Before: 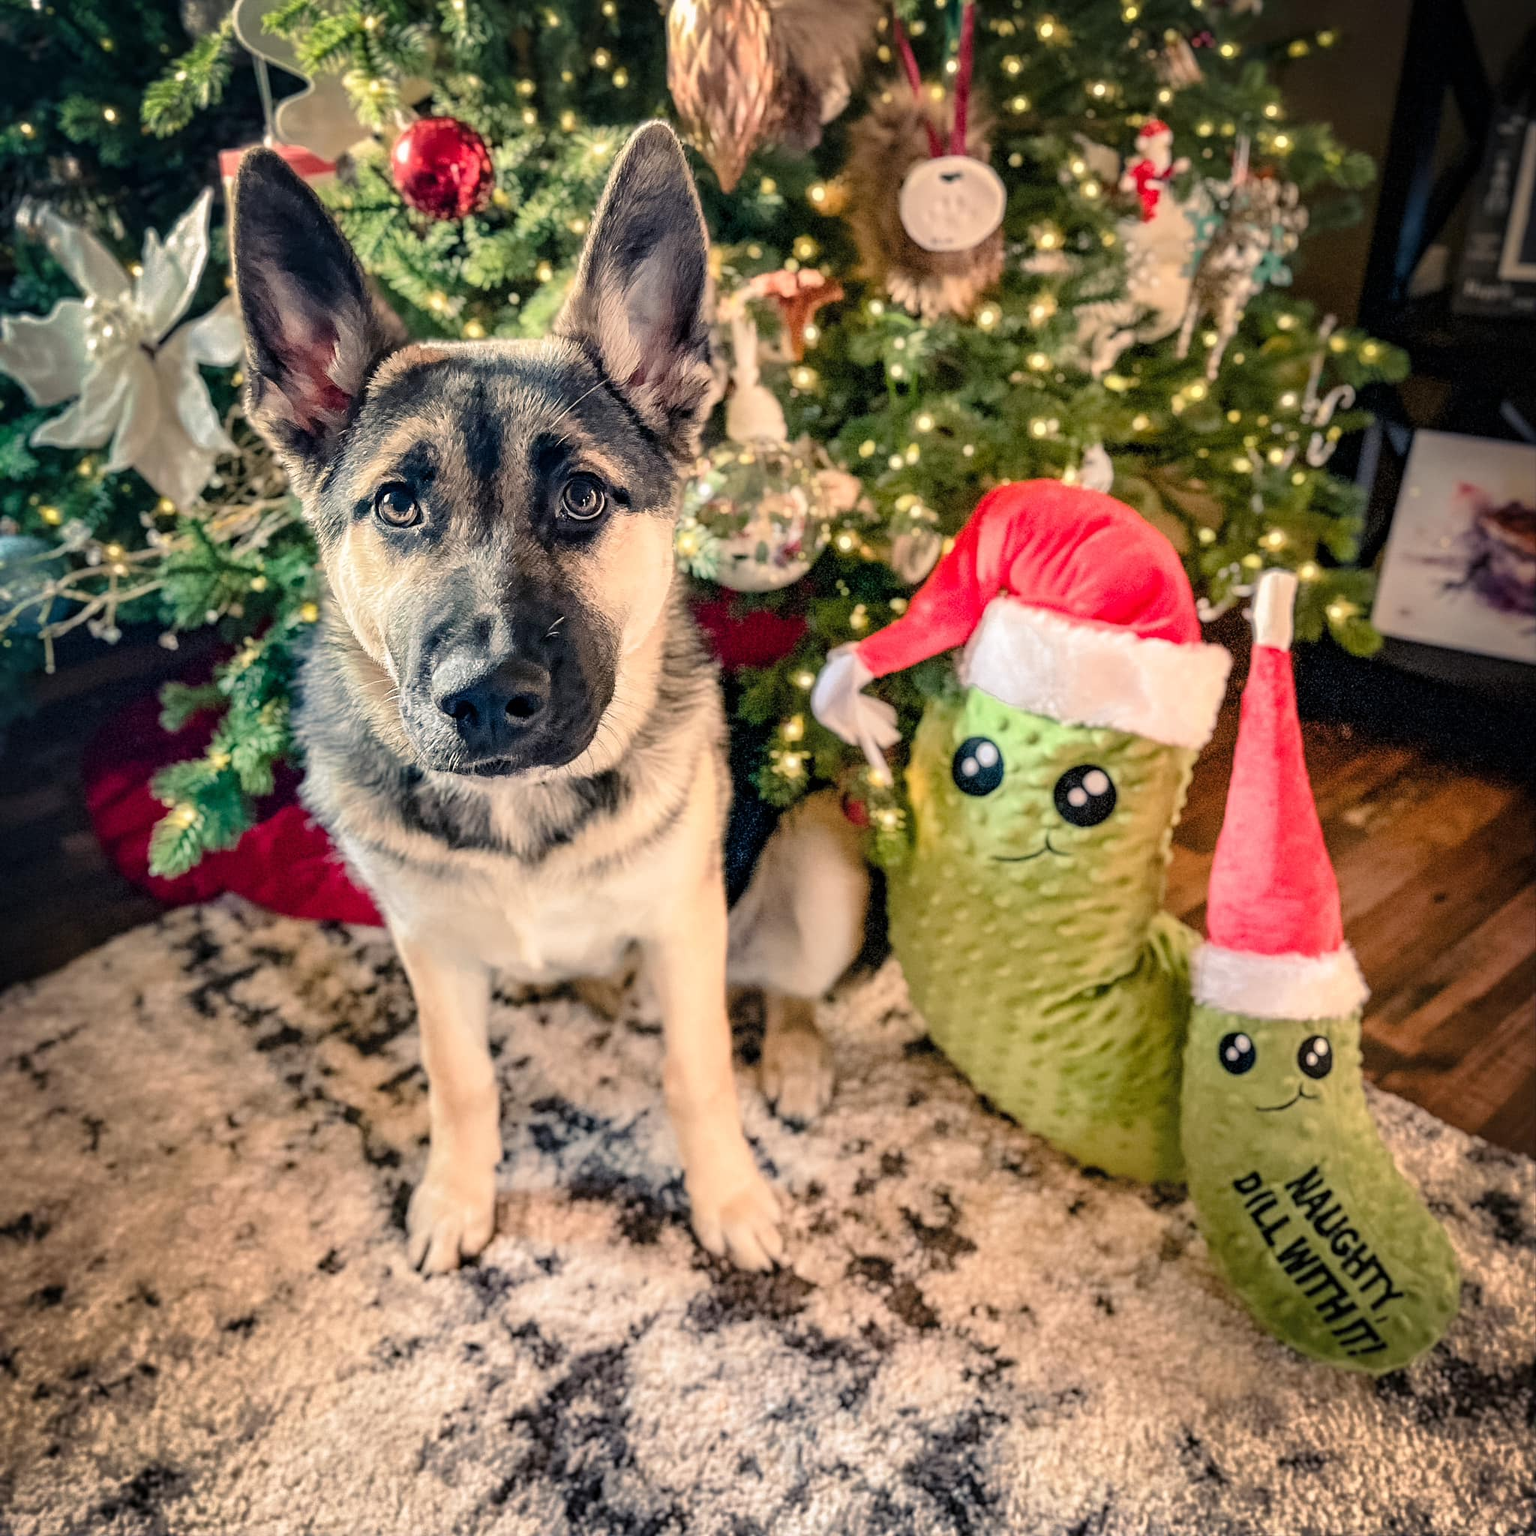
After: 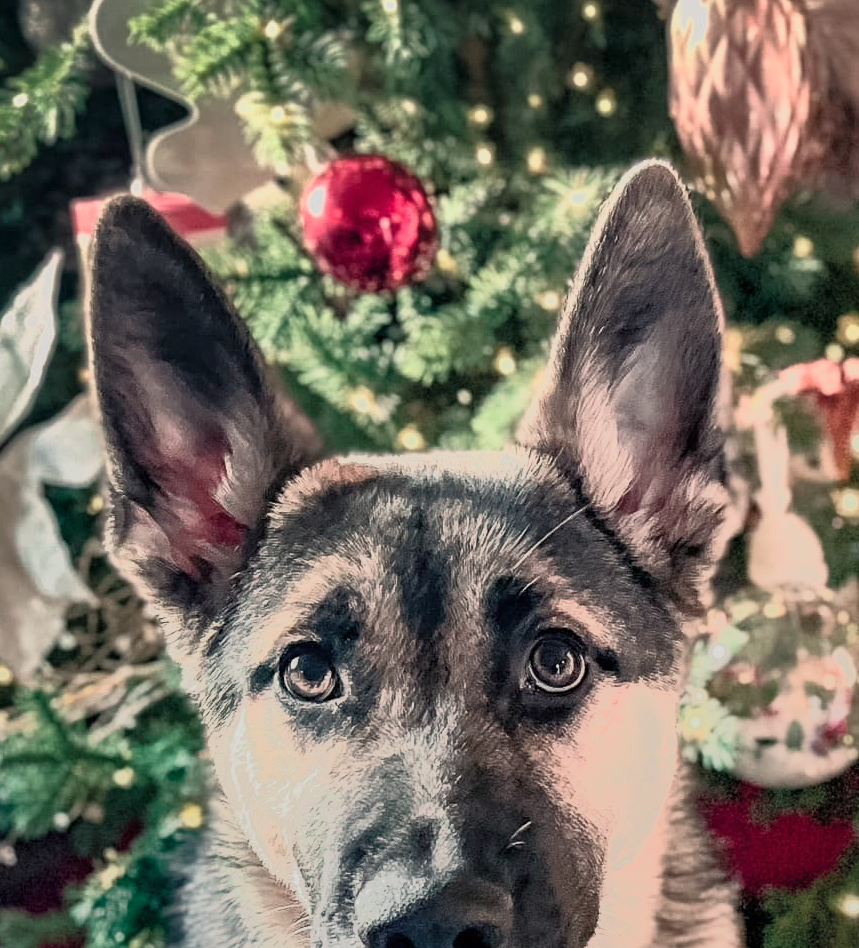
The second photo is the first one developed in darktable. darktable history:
tone equalizer: -7 EV -0.63 EV, -6 EV 1 EV, -5 EV -0.45 EV, -4 EV 0.43 EV, -3 EV 0.41 EV, -2 EV 0.15 EV, -1 EV -0.15 EV, +0 EV -0.39 EV, smoothing diameter 25%, edges refinement/feathering 10, preserve details guided filter
color contrast: blue-yellow contrast 0.62
crop and rotate: left 10.817%, top 0.062%, right 47.194%, bottom 53.626%
